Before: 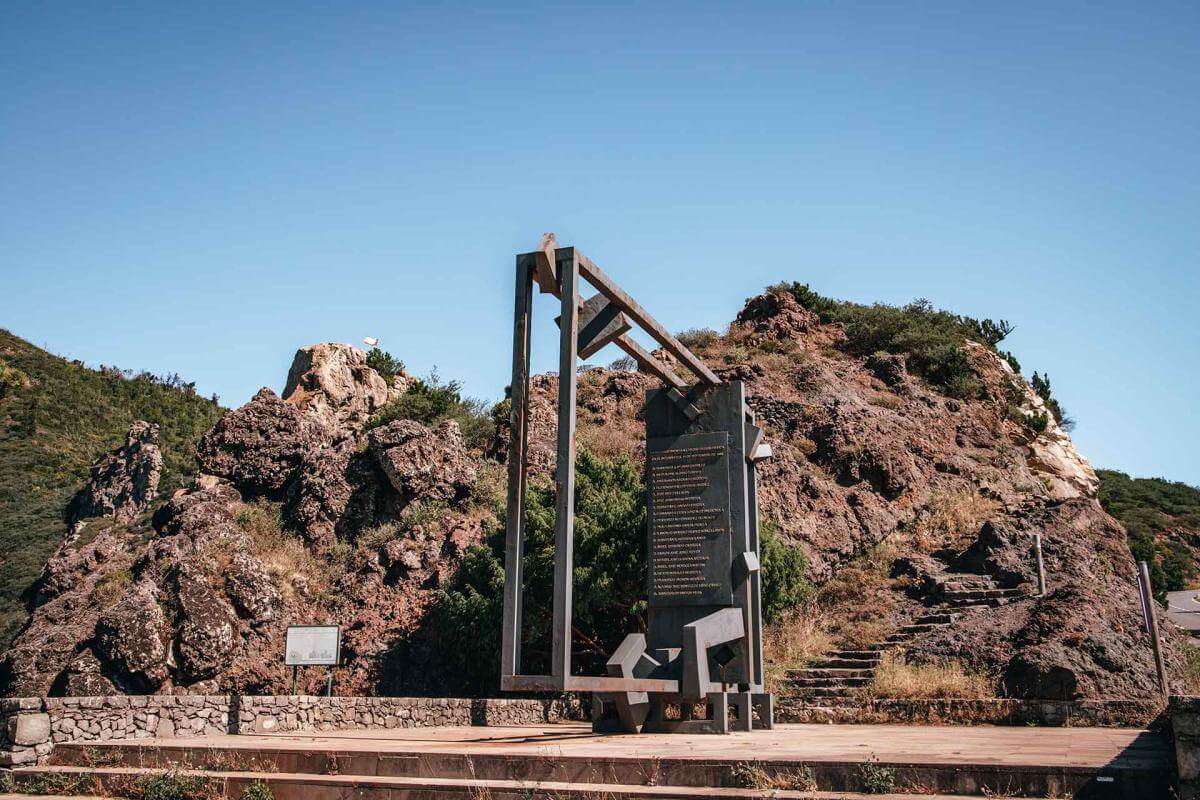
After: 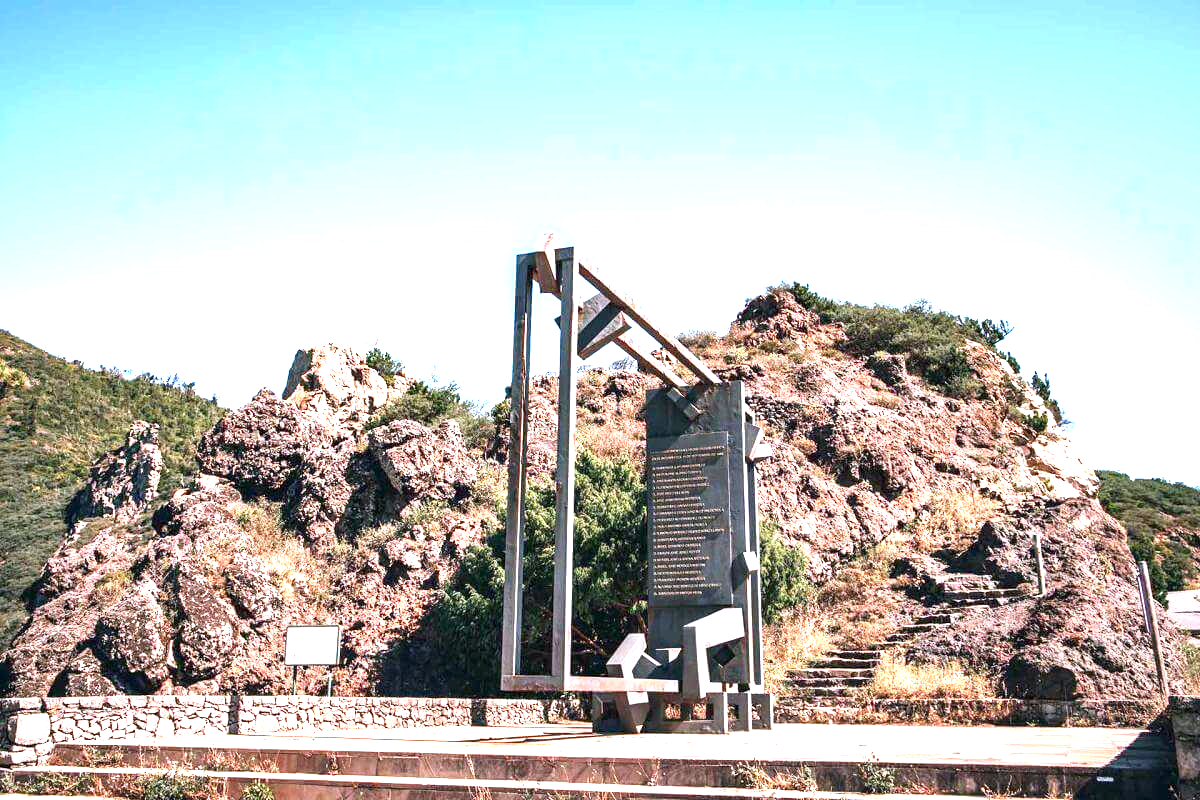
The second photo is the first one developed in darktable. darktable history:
exposure: black level correction 0.001, exposure 1.81 EV, compensate exposure bias true, compensate highlight preservation false
color calibration: illuminant as shot in camera, x 0.358, y 0.373, temperature 4628.91 K
